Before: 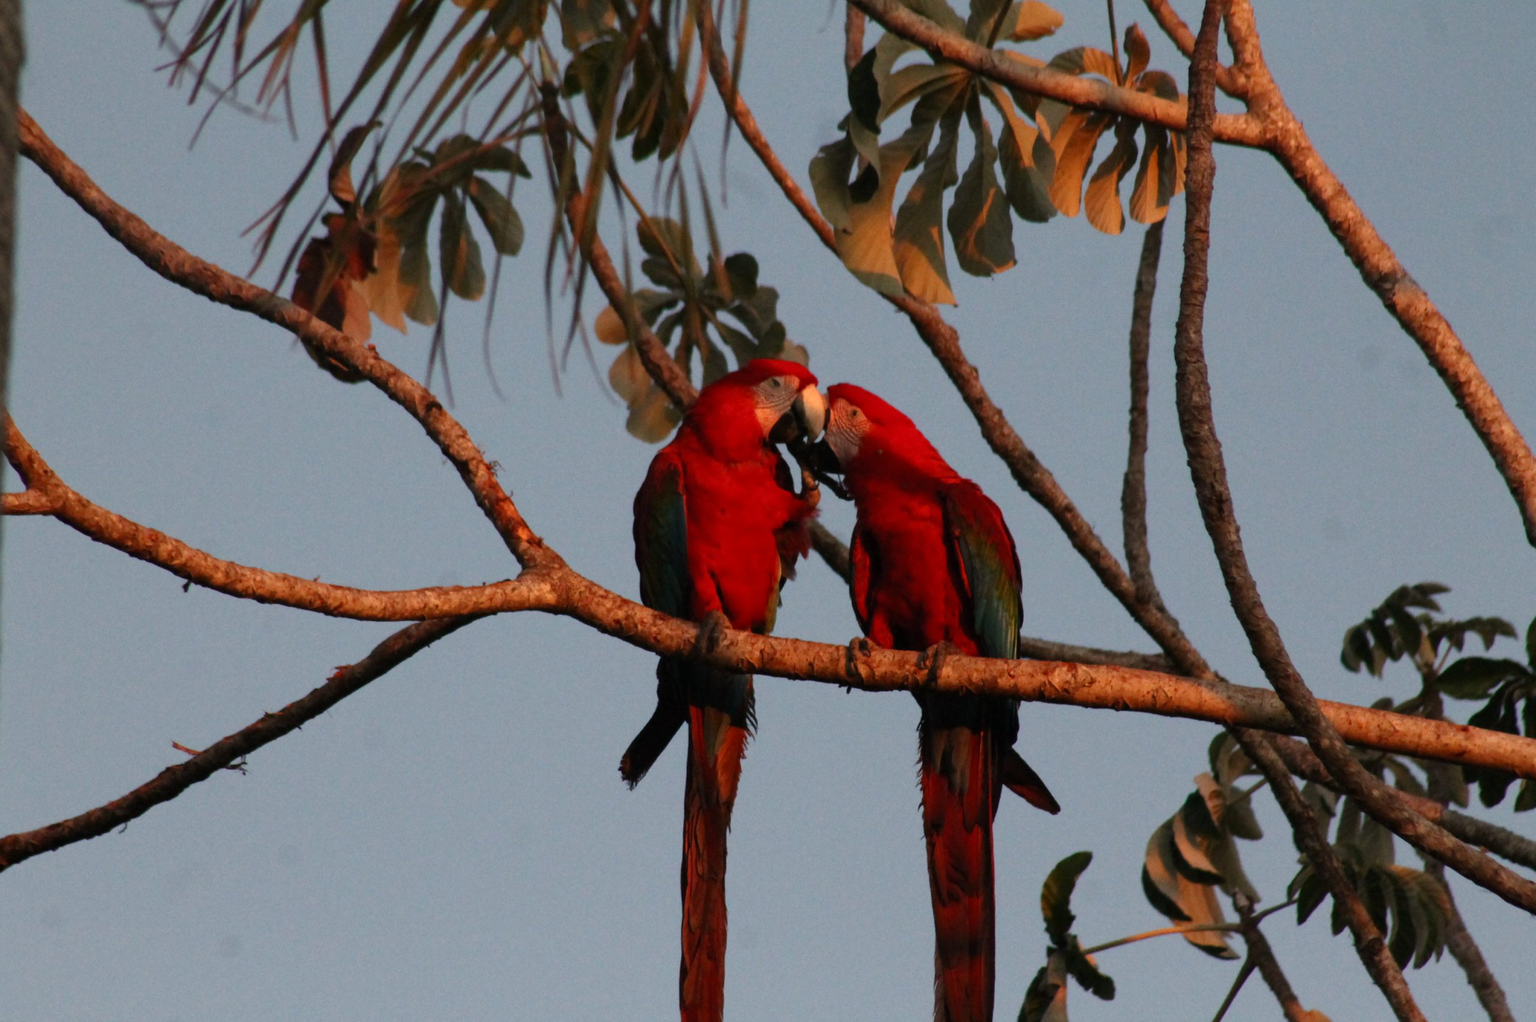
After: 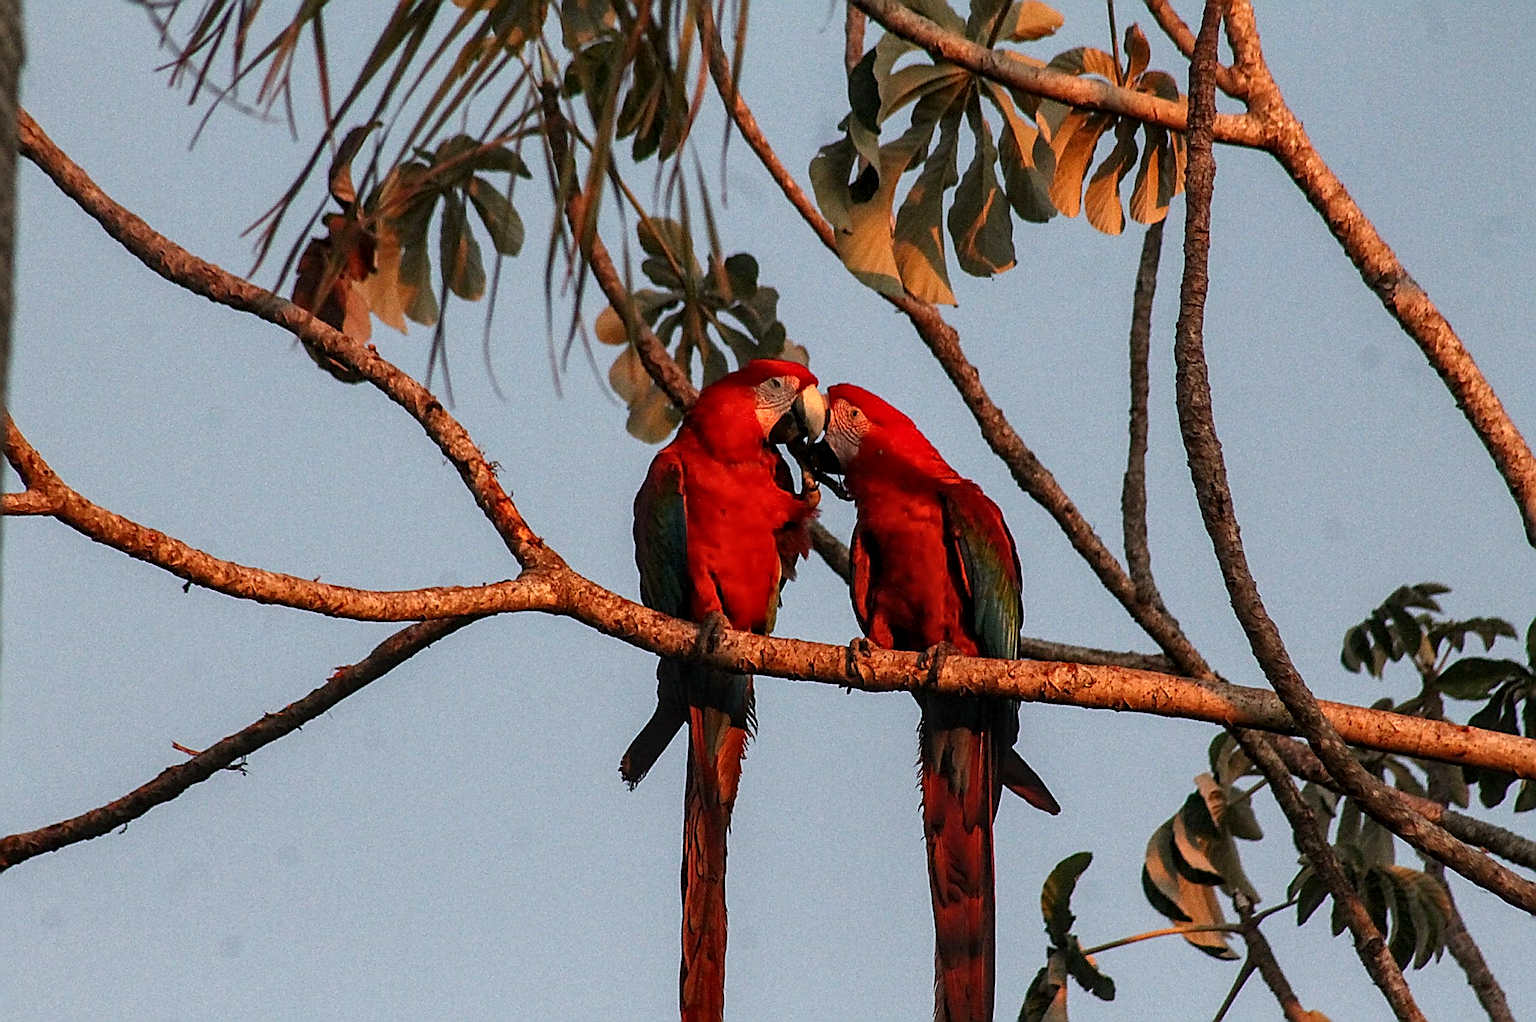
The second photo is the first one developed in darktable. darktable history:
exposure: exposure 0.507 EV, compensate highlight preservation false
sharpen: amount 2
local contrast: detail 130%
